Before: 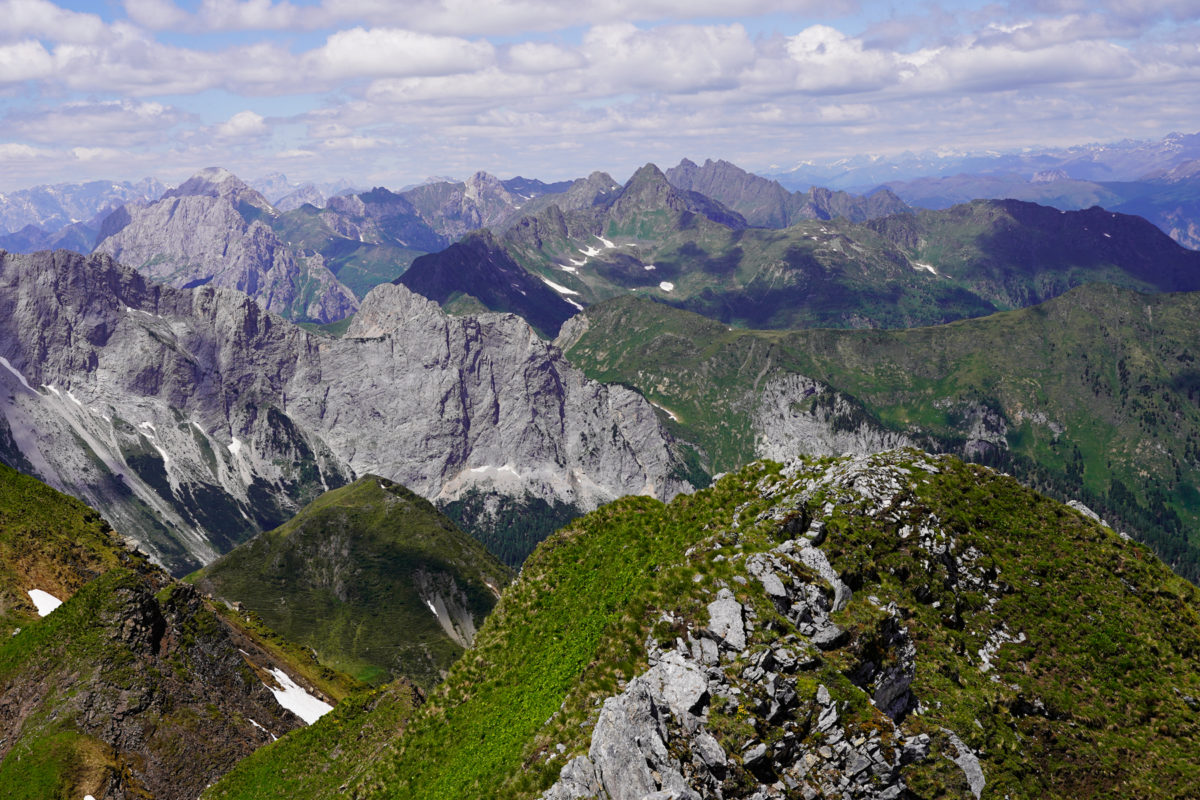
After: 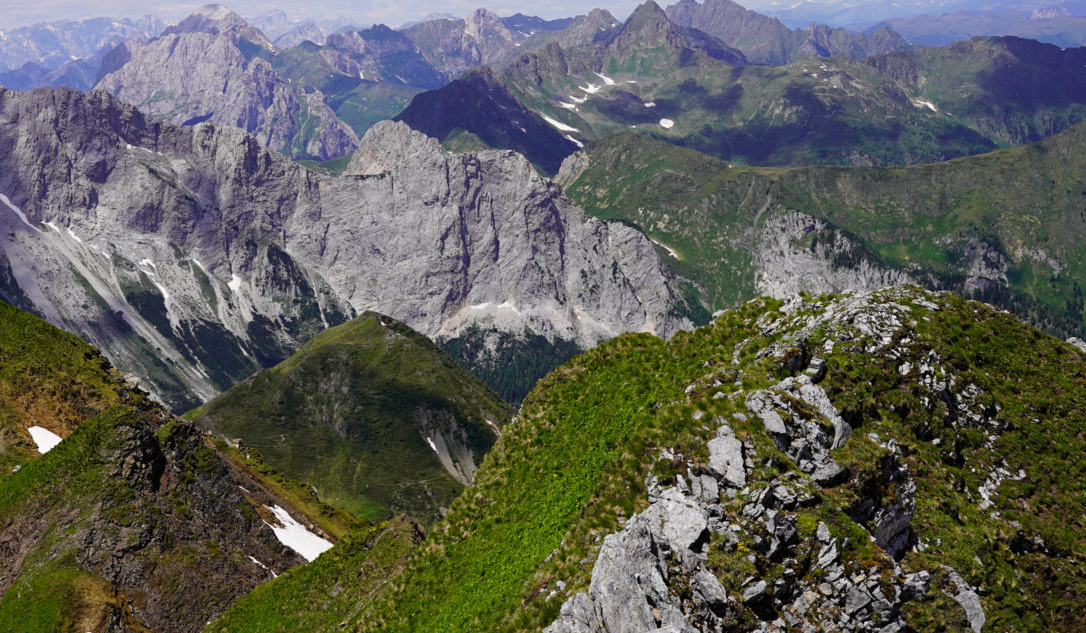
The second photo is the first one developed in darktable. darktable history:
crop: top 20.497%, right 9.463%, bottom 0.278%
